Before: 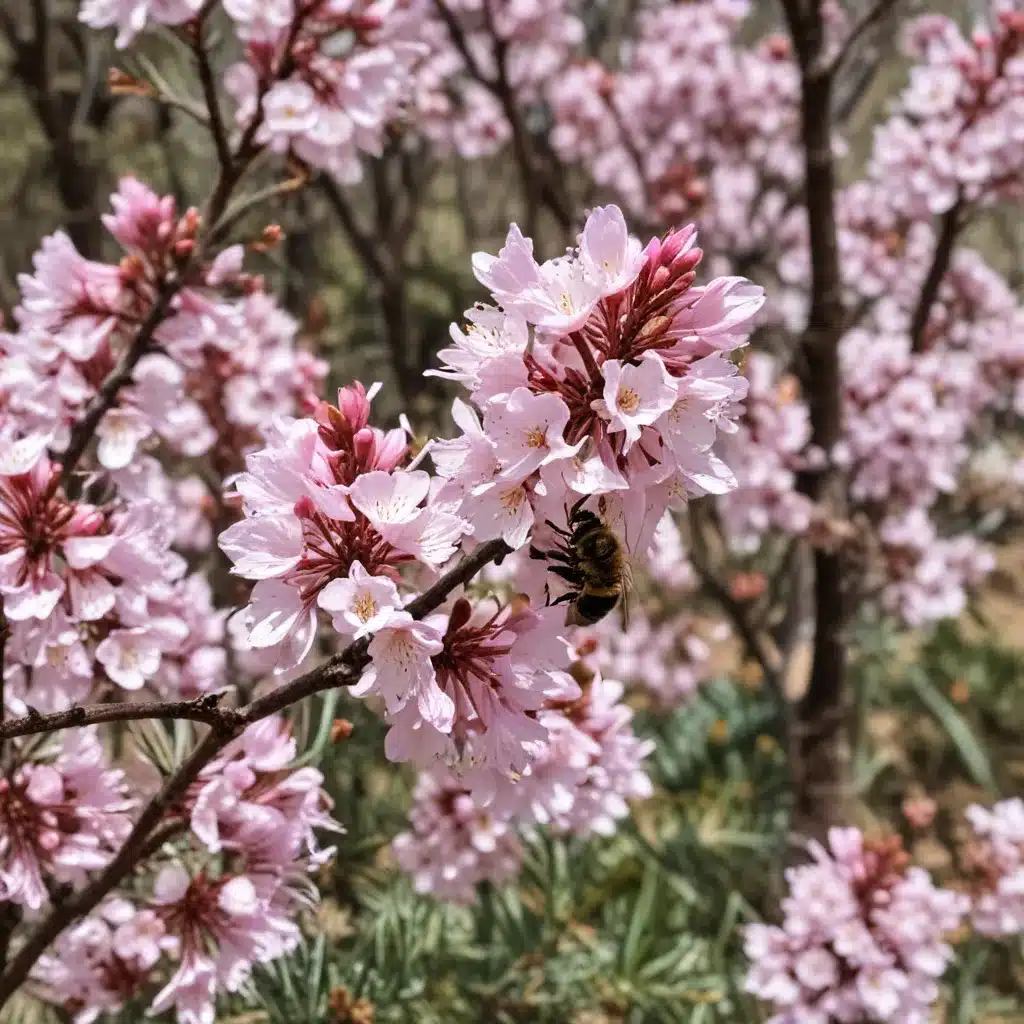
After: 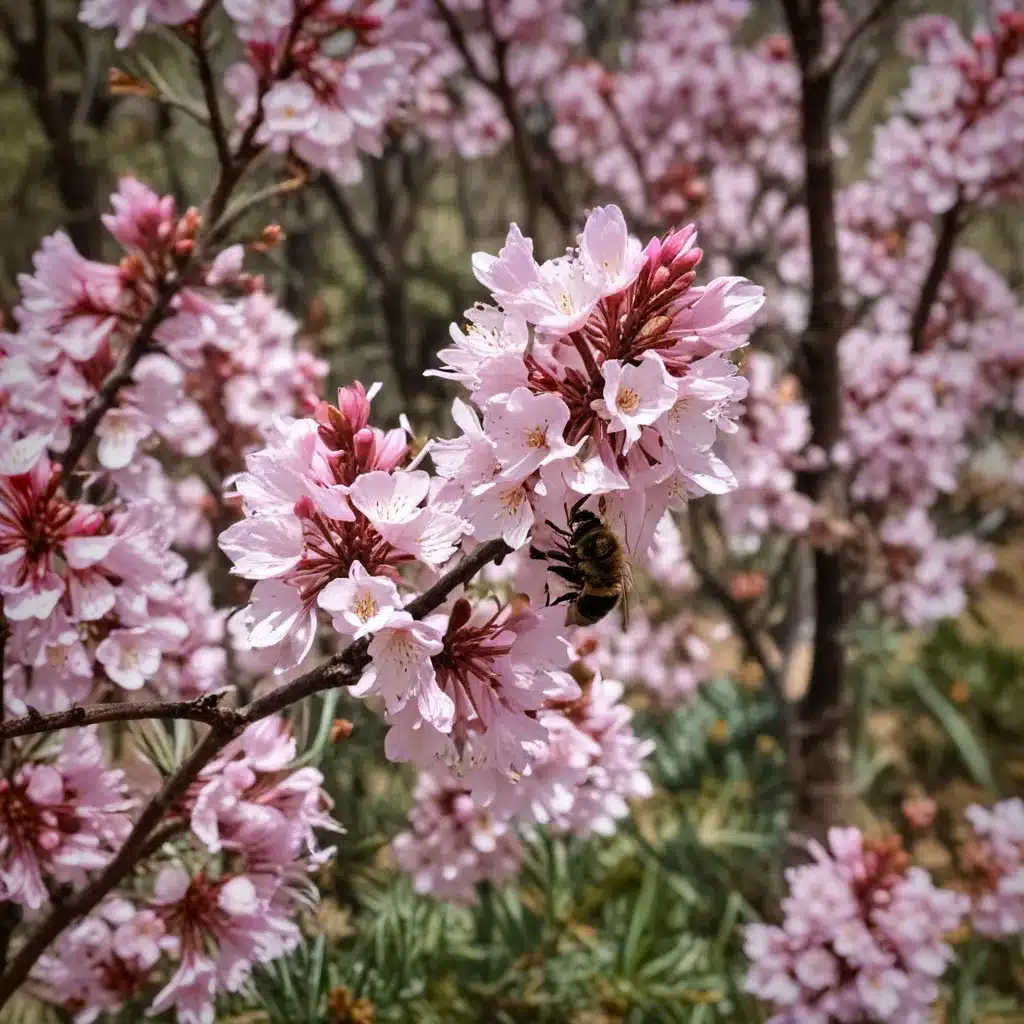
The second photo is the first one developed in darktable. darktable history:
vignetting: fall-off start 52.94%, saturation 0.379, automatic ratio true, width/height ratio 1.319, shape 0.216
